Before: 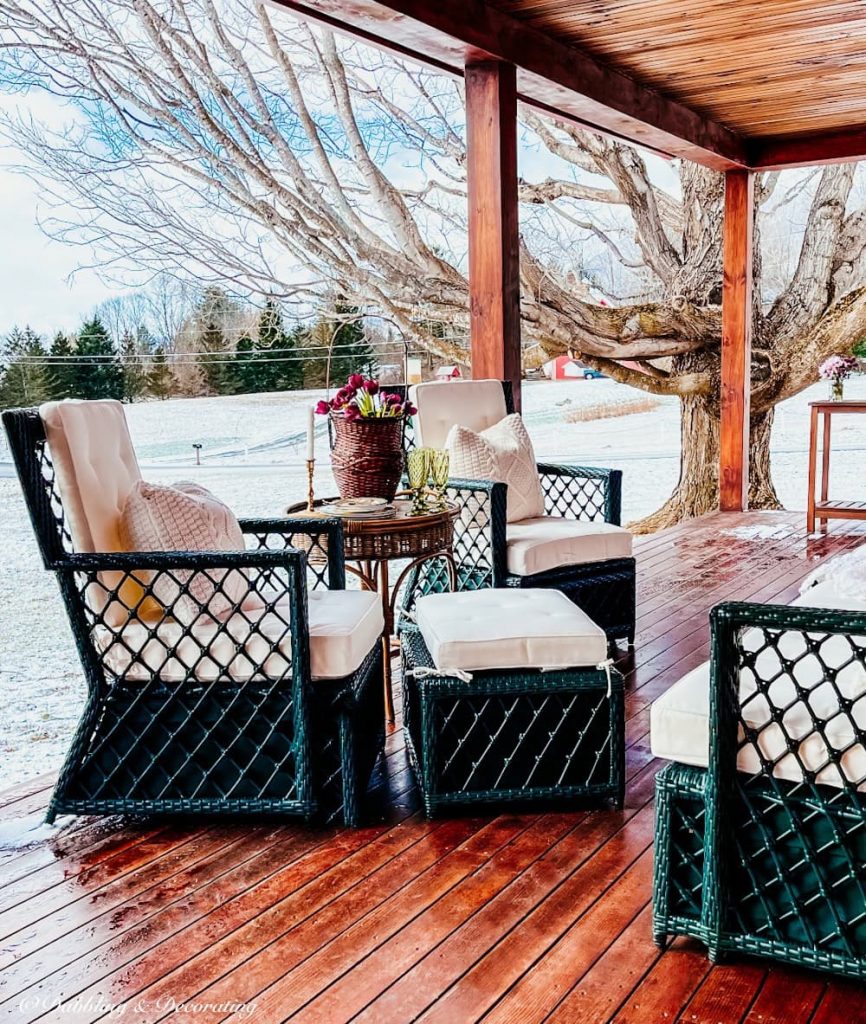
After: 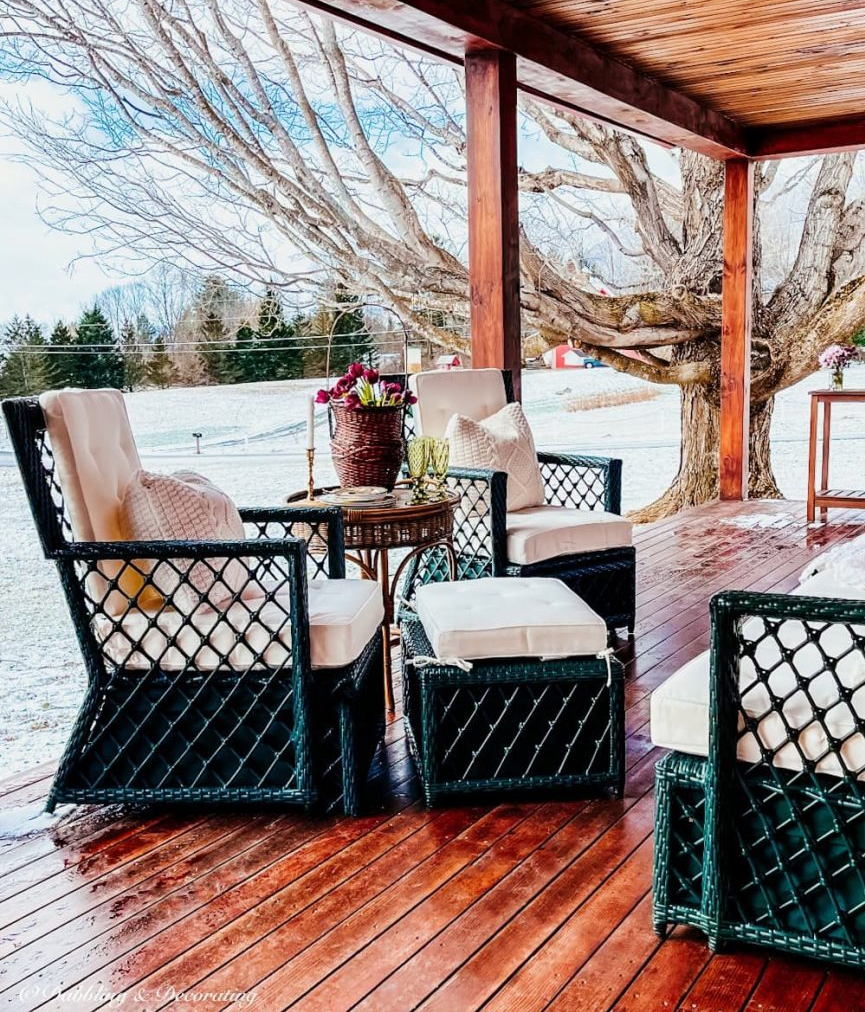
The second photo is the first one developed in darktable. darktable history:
crop: top 1.122%, right 0.006%
